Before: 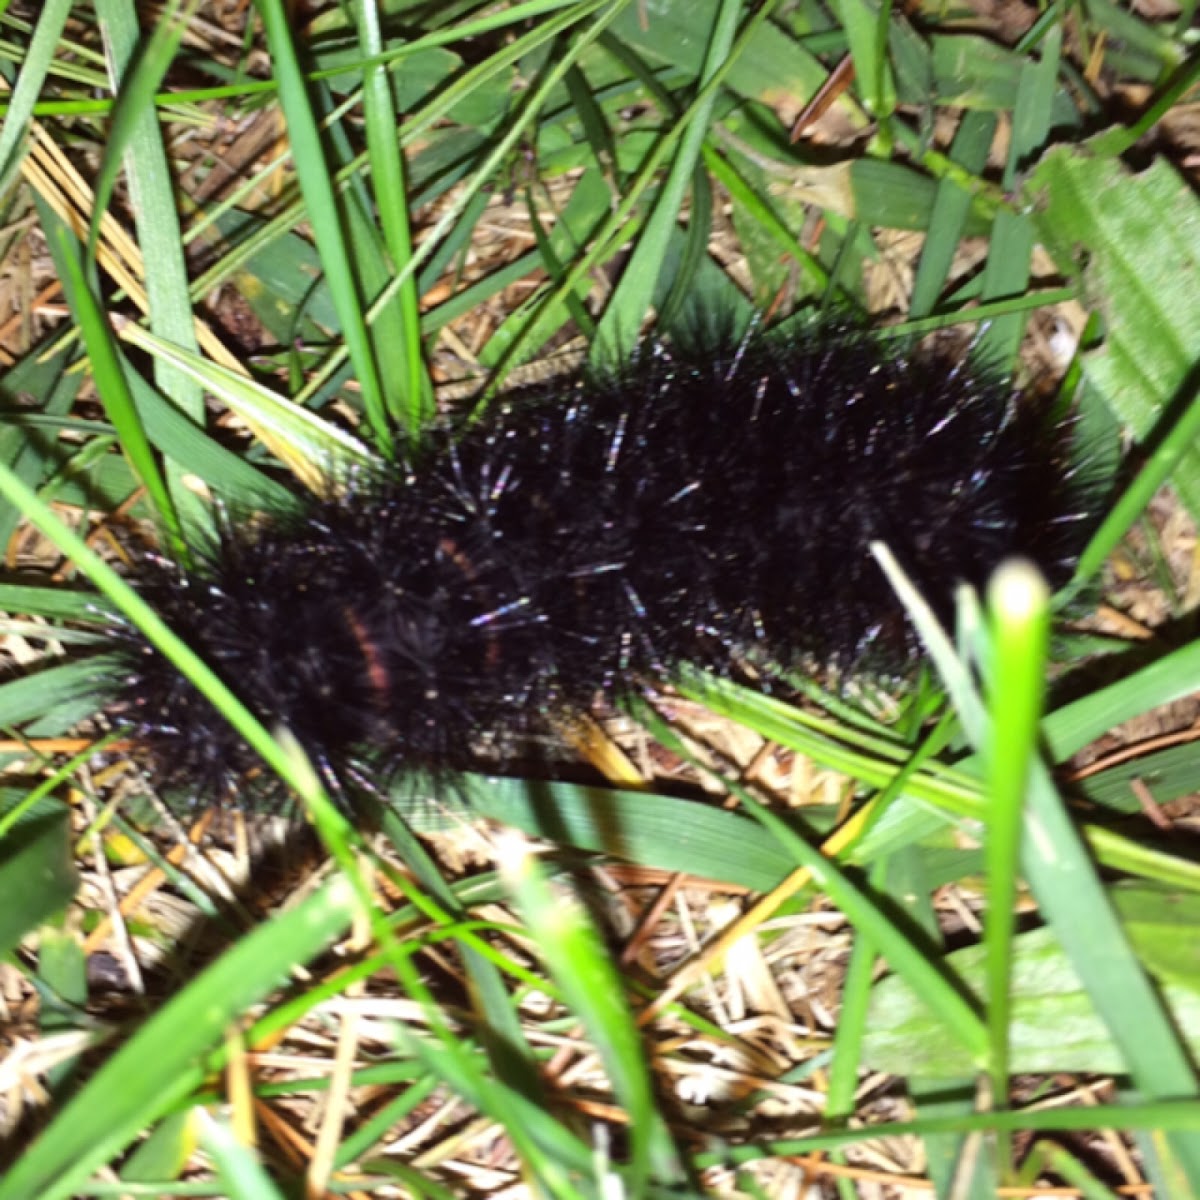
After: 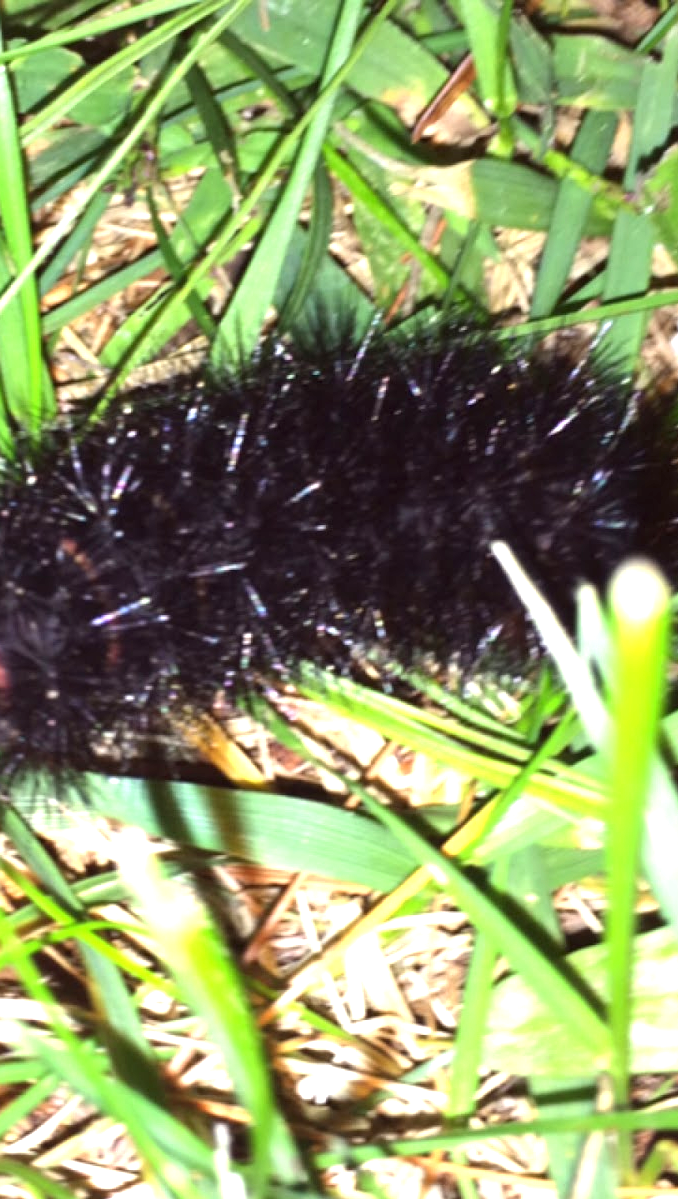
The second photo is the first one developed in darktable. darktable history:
exposure: black level correction 0, exposure 0.953 EV, compensate highlight preservation false
crop: left 31.604%, top 0.025%, right 11.894%
